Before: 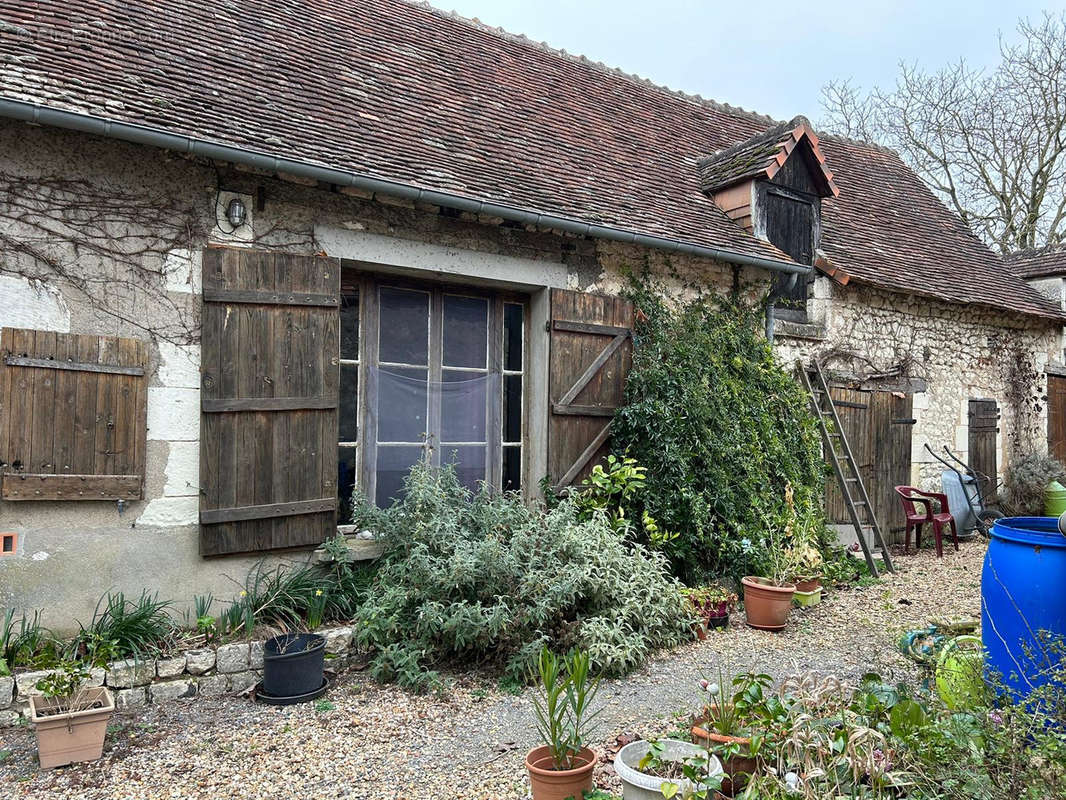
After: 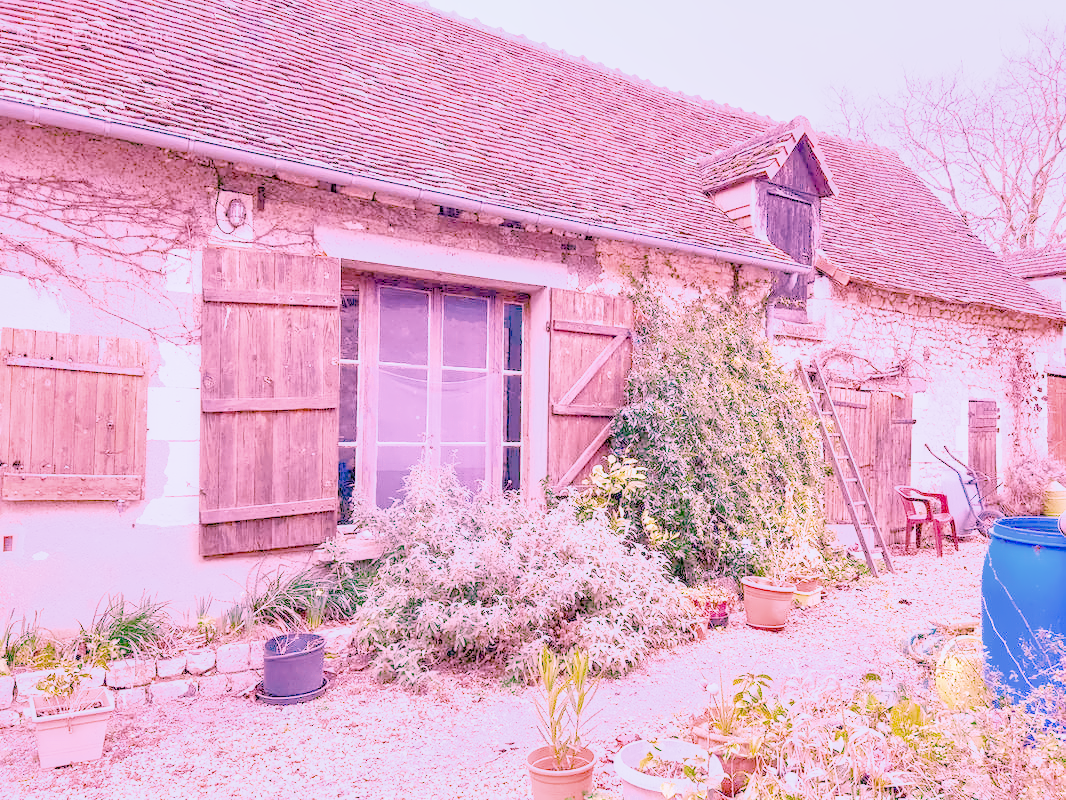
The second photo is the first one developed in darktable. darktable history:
white balance: red 2.229, blue 1.46
highlight reconstruction: on, module defaults
hot pixels: on, module defaults
denoise (profiled): preserve shadows 1.52, scattering 0.002, a [-1, 0, 0], compensate highlight preservation false
lens correction: scale 1, crop 1, focal 16, aperture 5.6, distance 1000, camera "Canon EOS RP", lens "Canon RF 16mm F2.8 STM"
haze removal: compatibility mode true, adaptive false
exposure "Canon RP Default?": black level correction 0, exposure 1.1 EV, compensate exposure bias true, compensate highlight preservation false
color calibration "As Shot": illuminant as shot in camera, x 0.358, y 0.373, temperature 4628.91 K
filmic rgb: black relative exposure -7.65 EV, white relative exposure 4.56 EV, hardness 3.61, contrast 1.25
shadows and highlights: on, module defaults
local contrast: on, module defaults
velvia: on, module defaults
color balance rgb "basic colorfulness: standard": perceptual saturation grading › global saturation 20%, perceptual saturation grading › highlights -25%, perceptual saturation grading › shadows 25%
